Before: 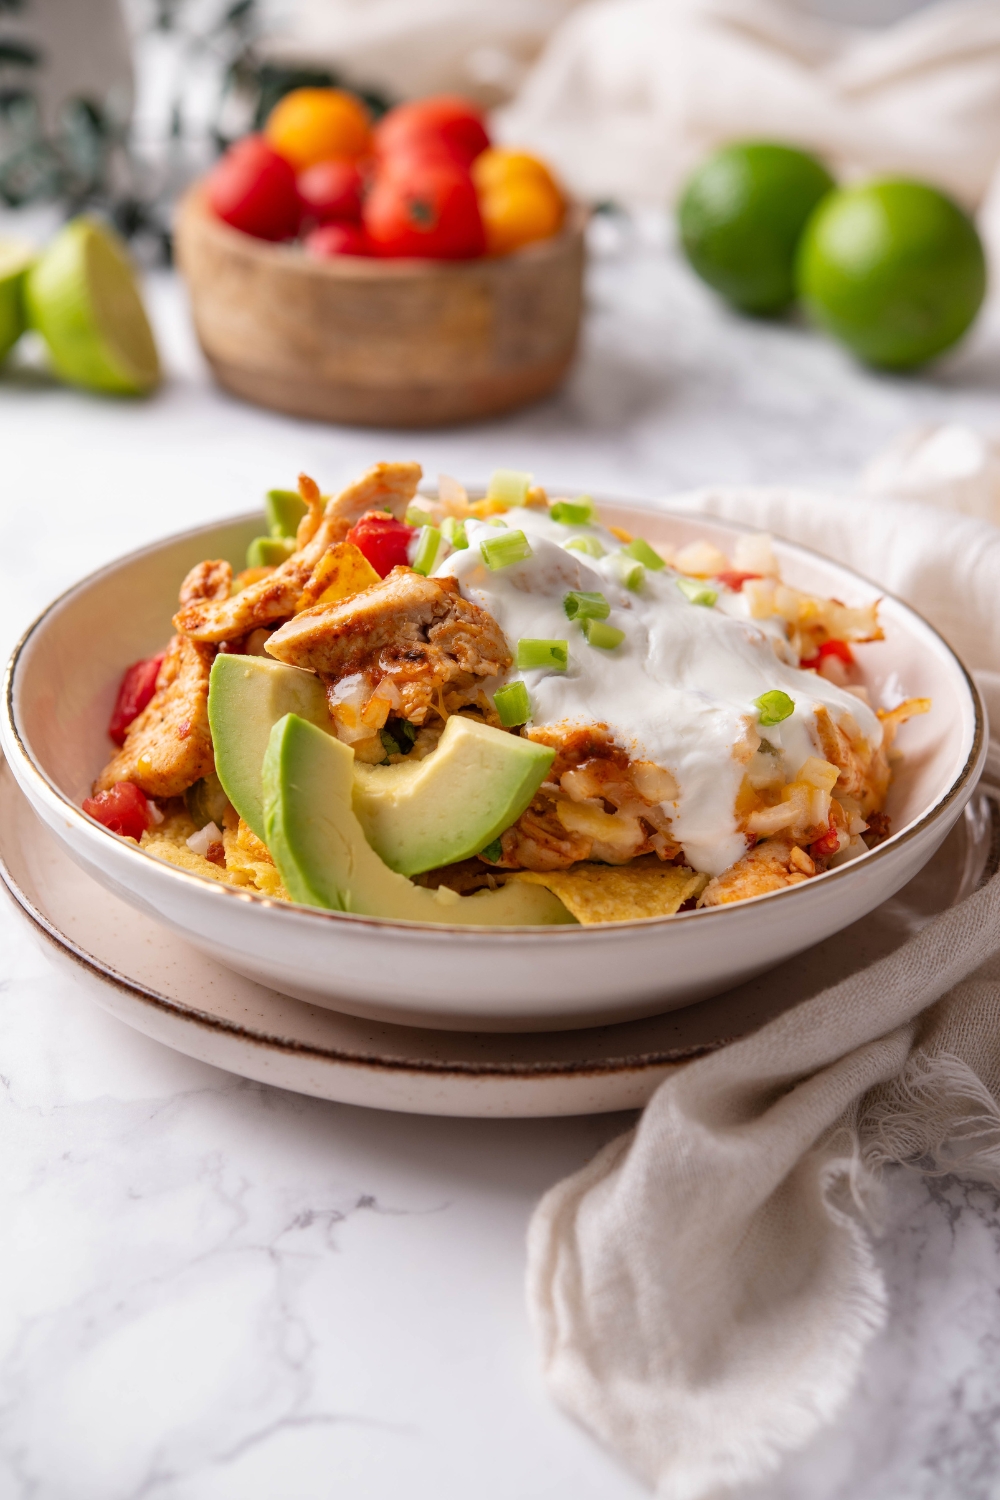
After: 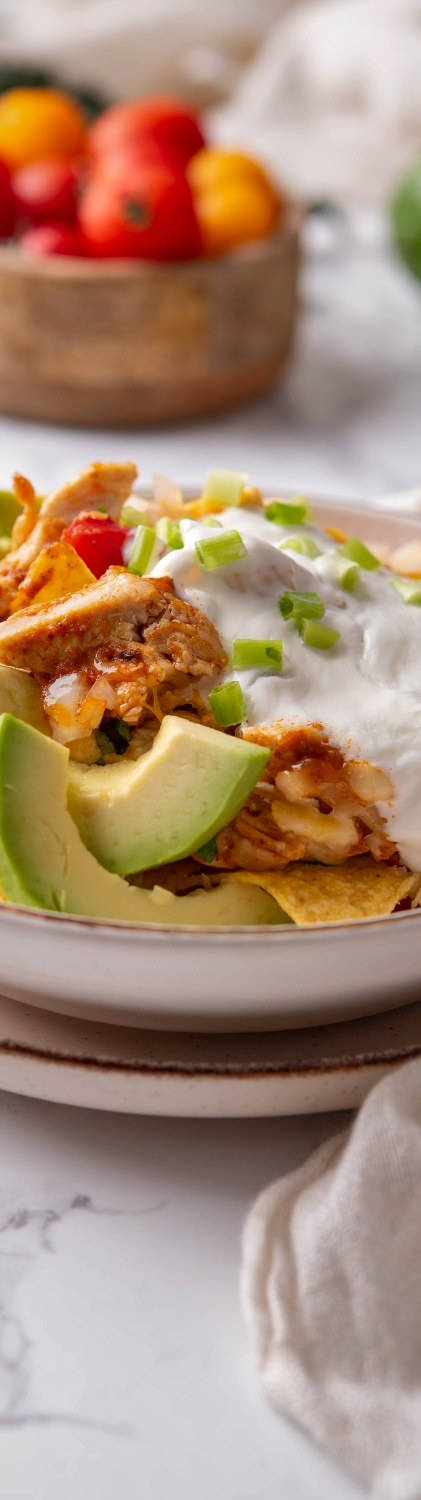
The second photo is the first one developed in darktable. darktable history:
local contrast: mode bilateral grid, contrast 20, coarseness 50, detail 132%, midtone range 0.2
crop: left 28.583%, right 29.231%
exposure: exposure -0.041 EV, compensate highlight preservation false
shadows and highlights: on, module defaults
